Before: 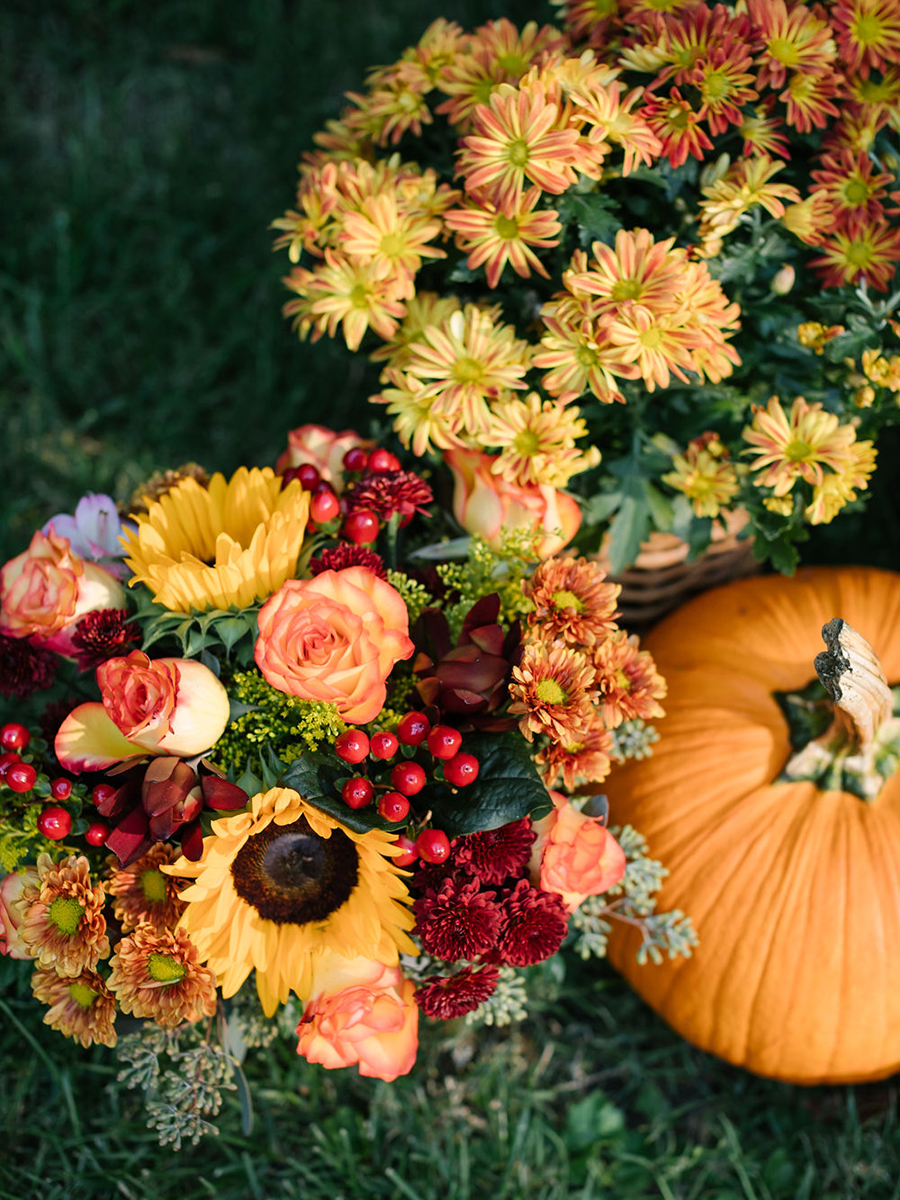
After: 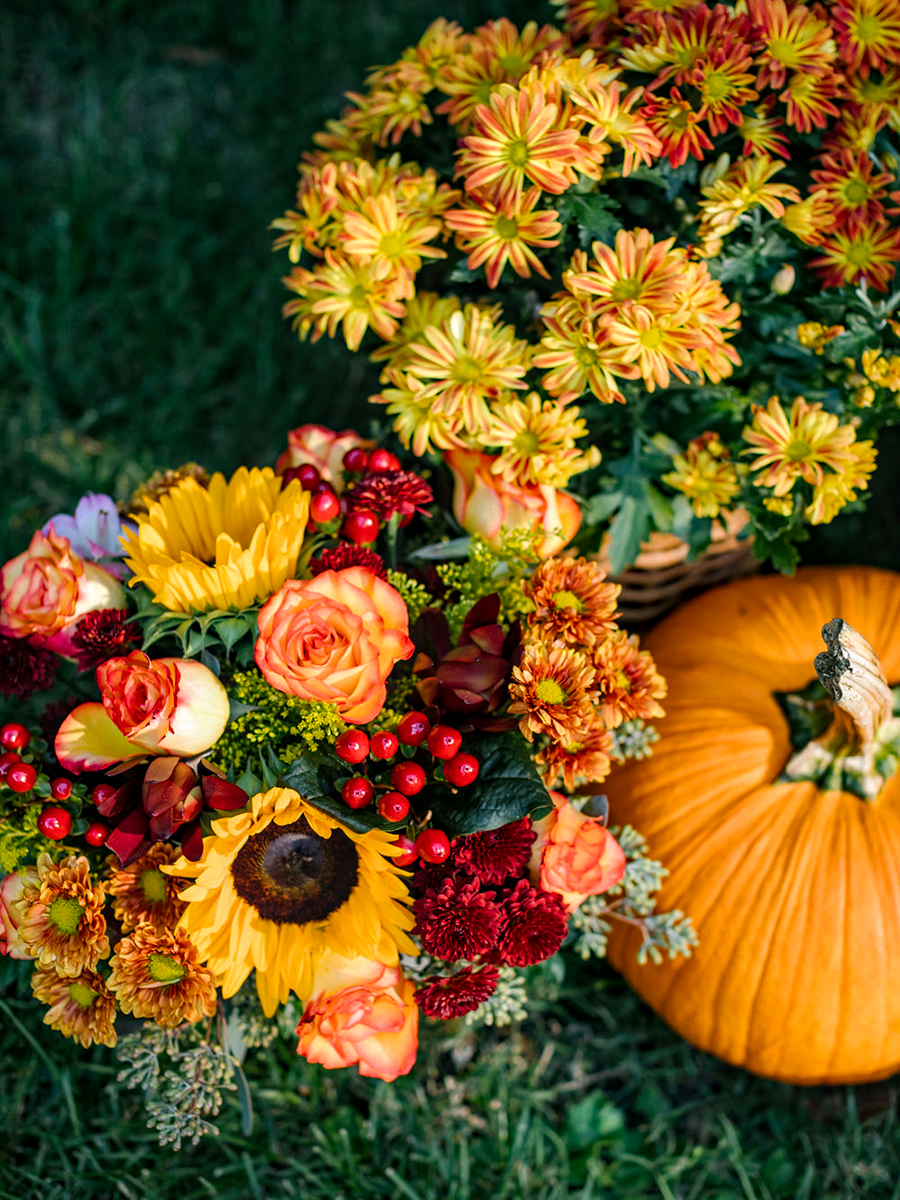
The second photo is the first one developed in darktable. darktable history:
haze removal: compatibility mode true, adaptive false
local contrast: on, module defaults
color balance rgb: perceptual saturation grading › global saturation 19.843%
